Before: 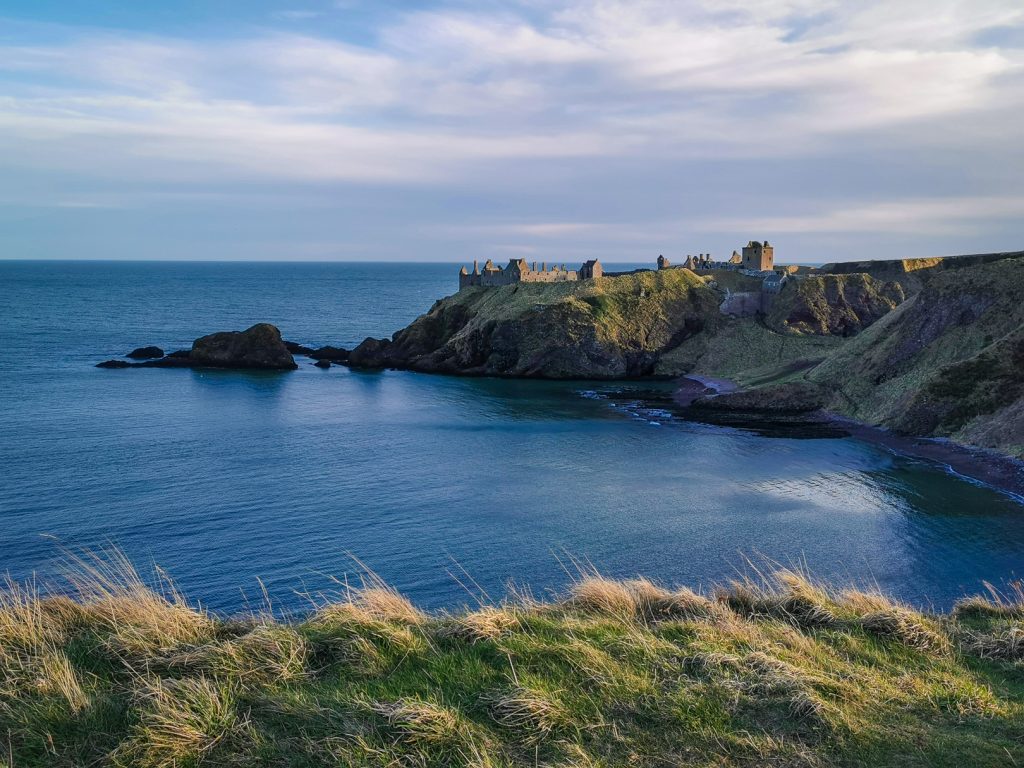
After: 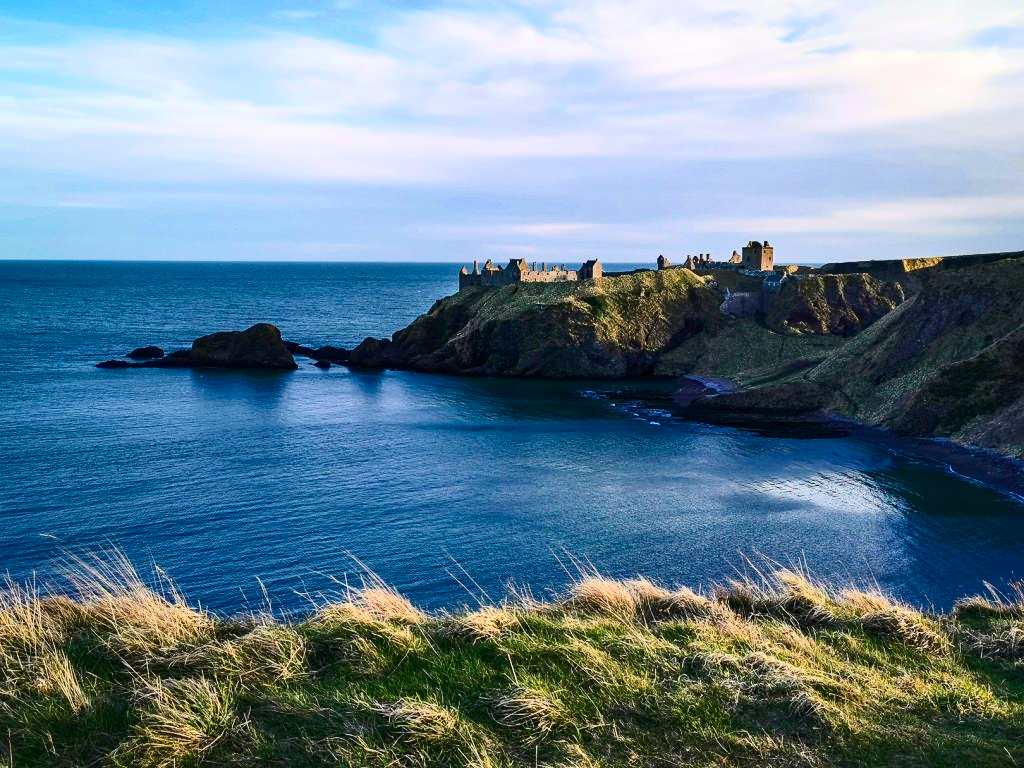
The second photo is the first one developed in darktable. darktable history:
contrast brightness saturation: contrast 0.403, brightness 0.11, saturation 0.207
haze removal: compatibility mode true, adaptive false
